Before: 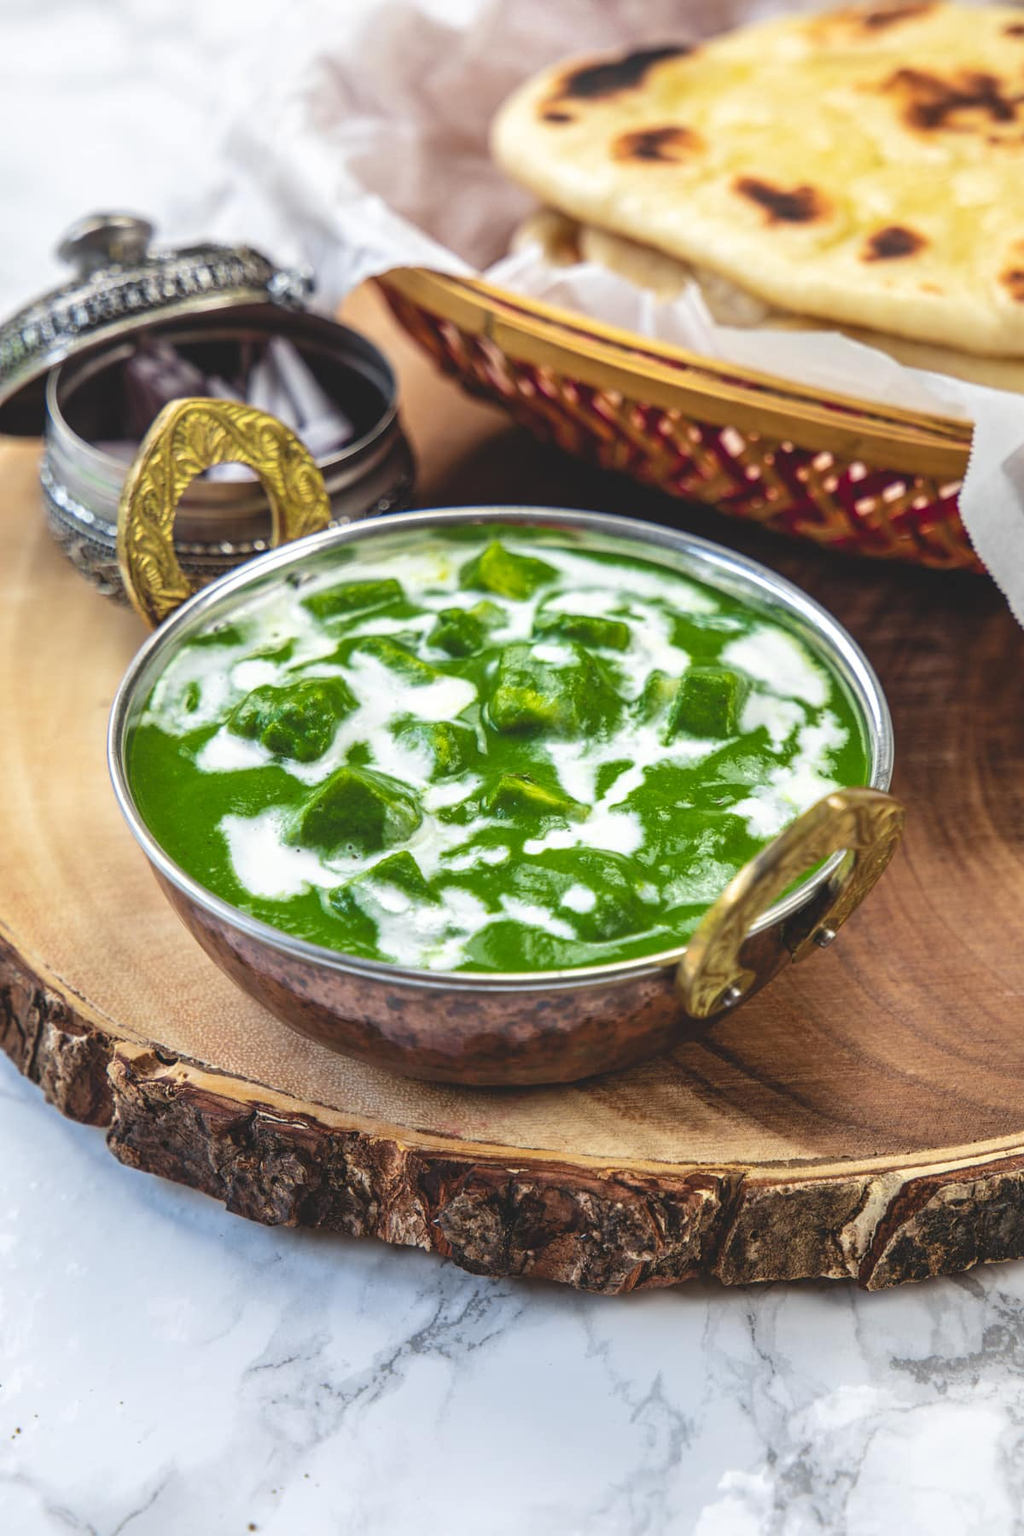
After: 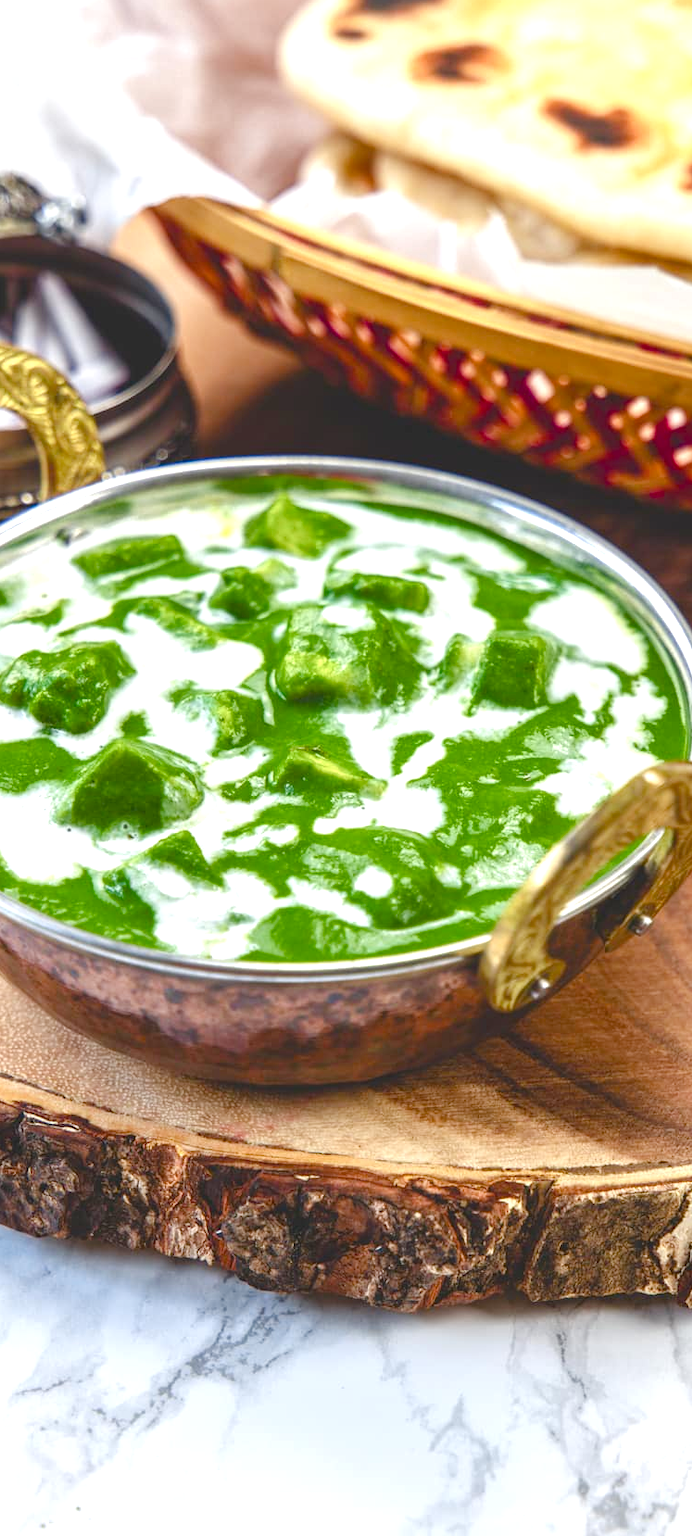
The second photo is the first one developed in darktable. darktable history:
levels: levels [0, 0.48, 0.961]
color balance rgb: perceptual saturation grading › global saturation 20%, perceptual saturation grading › highlights -50%, perceptual saturation grading › shadows 30%, perceptual brilliance grading › global brilliance 10%, perceptual brilliance grading › shadows 15%
crop and rotate: left 22.918%, top 5.629%, right 14.711%, bottom 2.247%
